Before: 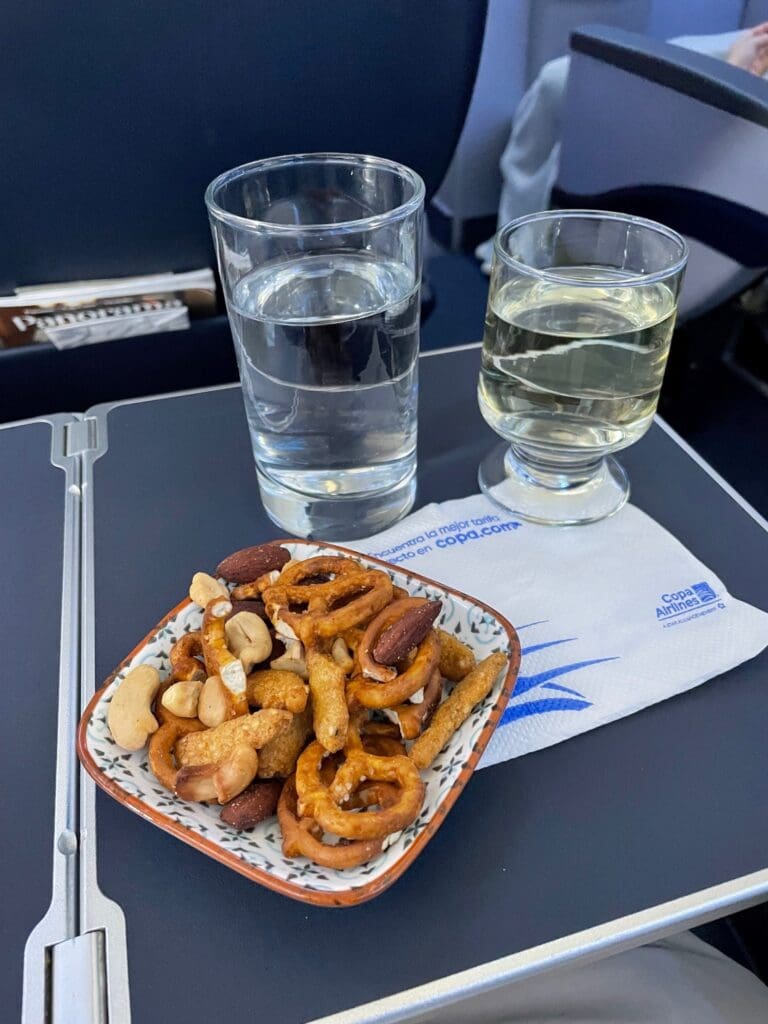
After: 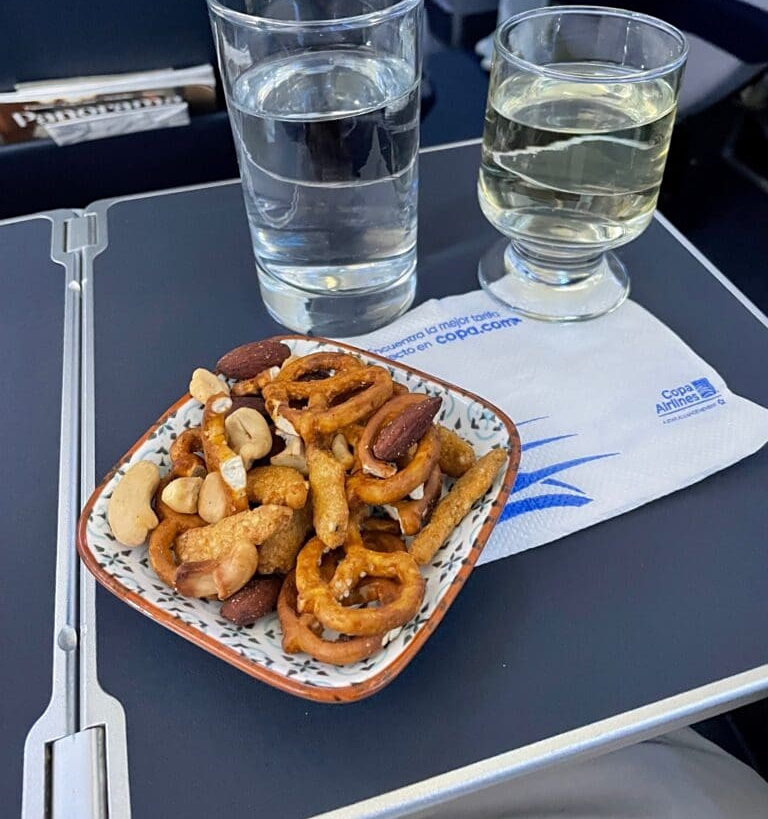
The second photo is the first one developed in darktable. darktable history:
crop and rotate: top 19.998%
sharpen: amount 0.2
